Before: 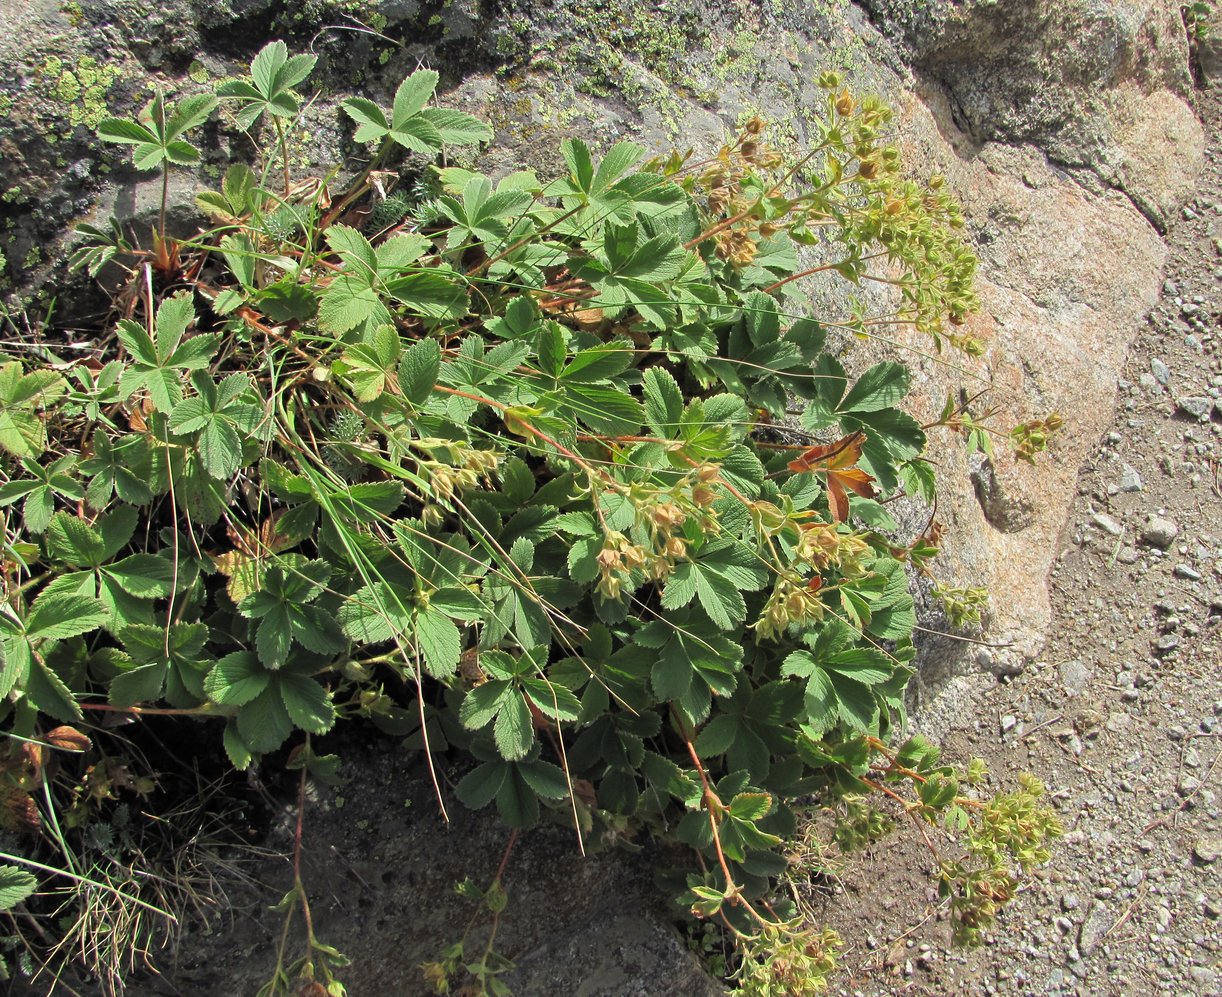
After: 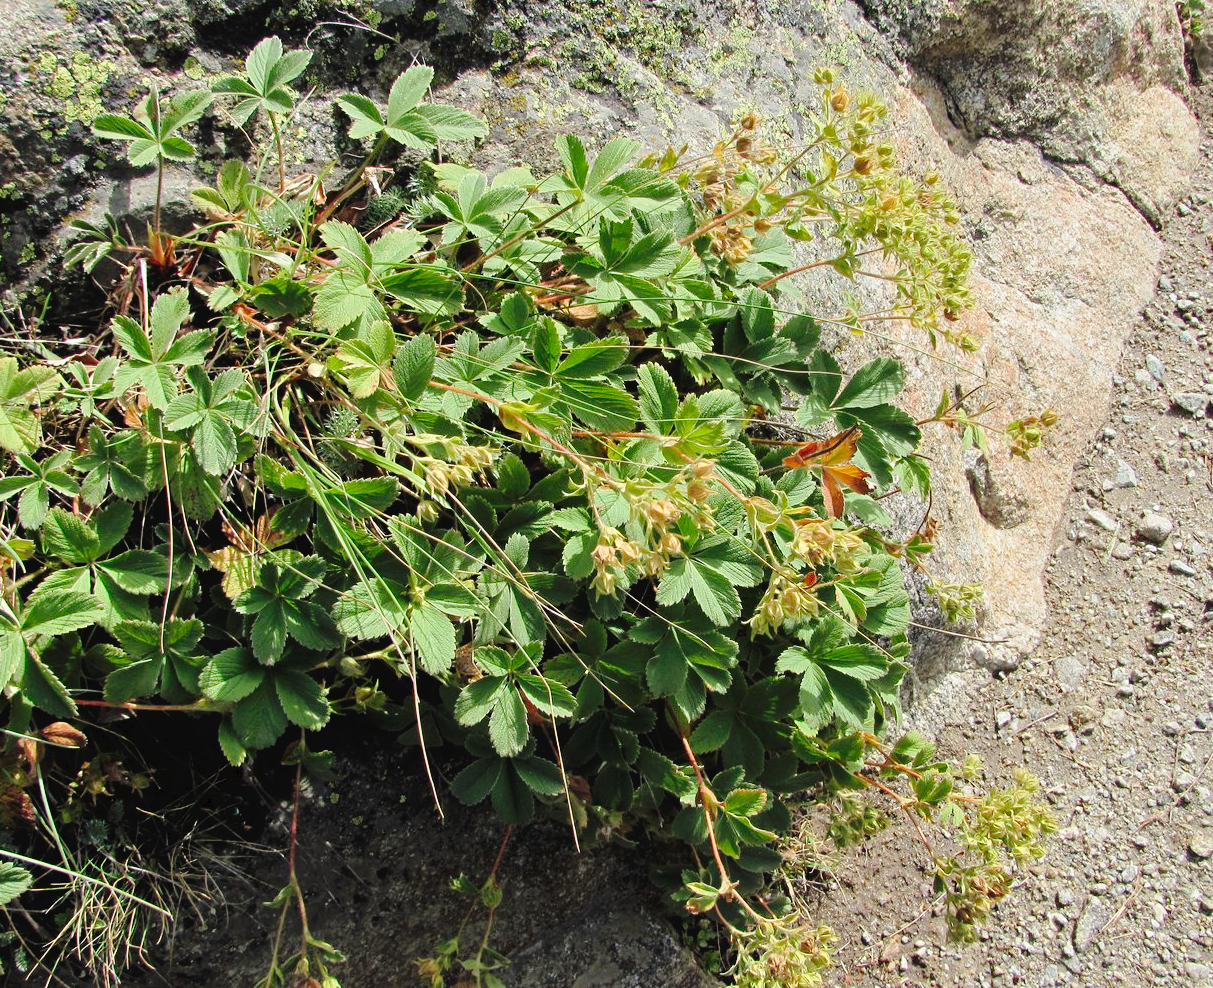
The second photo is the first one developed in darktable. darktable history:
crop: left 0.434%, top 0.485%, right 0.244%, bottom 0.386%
tone curve: curves: ch0 [(0, 0) (0.003, 0.03) (0.011, 0.032) (0.025, 0.035) (0.044, 0.038) (0.069, 0.041) (0.1, 0.058) (0.136, 0.091) (0.177, 0.133) (0.224, 0.181) (0.277, 0.268) (0.335, 0.363) (0.399, 0.461) (0.468, 0.554) (0.543, 0.633) (0.623, 0.709) (0.709, 0.784) (0.801, 0.869) (0.898, 0.938) (1, 1)], preserve colors none
